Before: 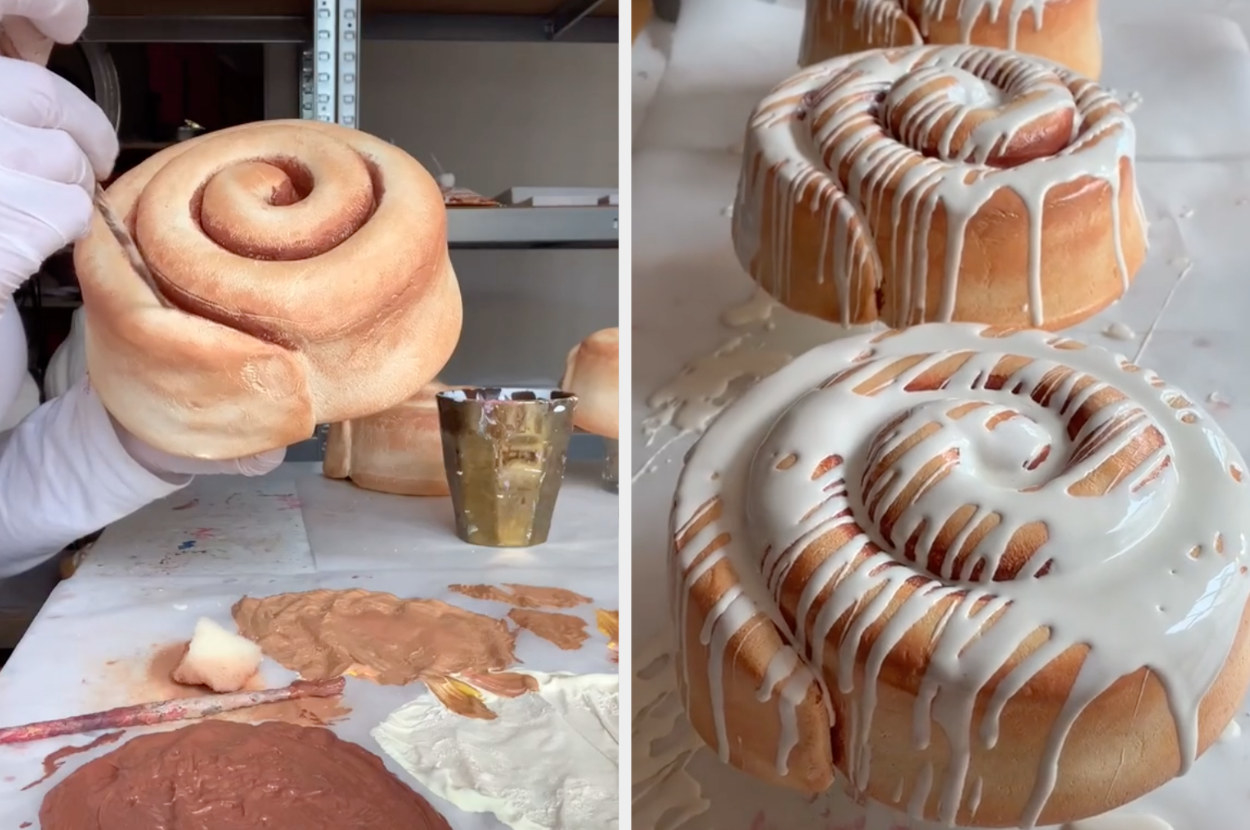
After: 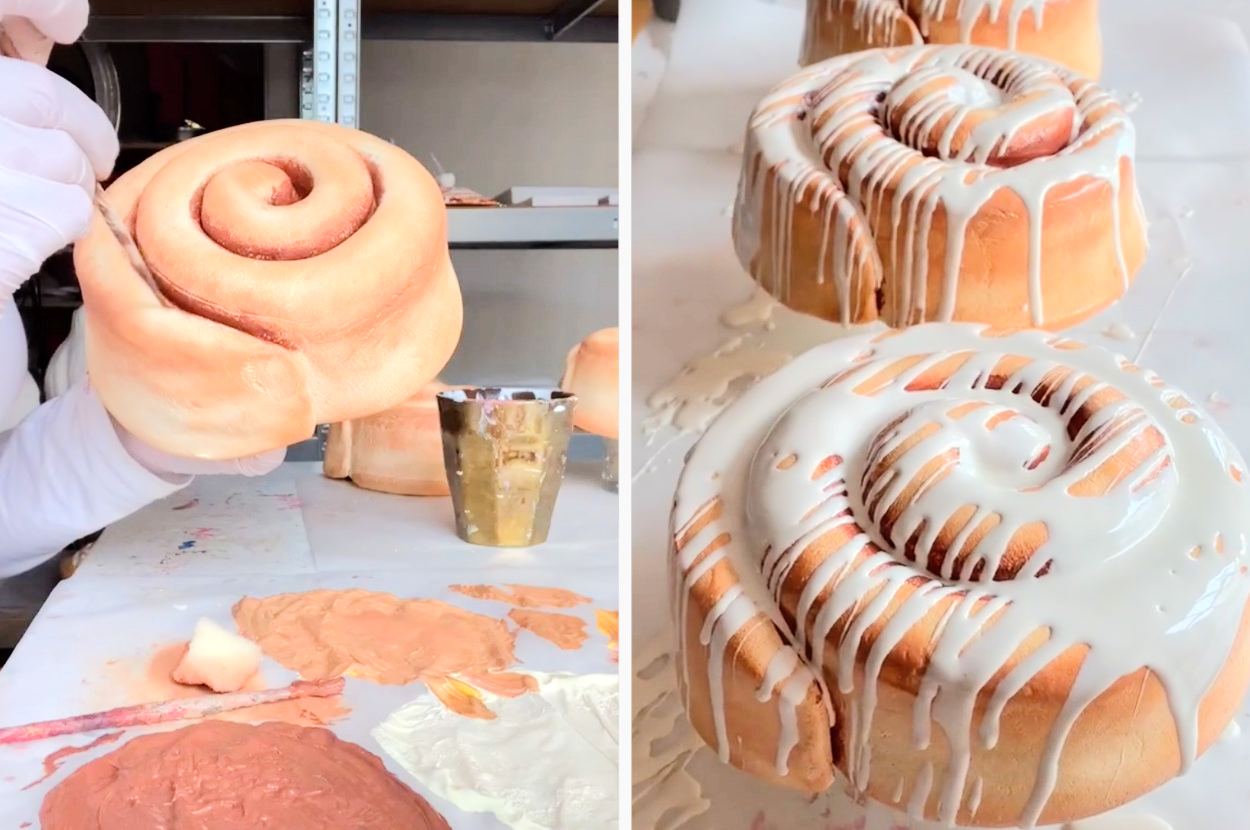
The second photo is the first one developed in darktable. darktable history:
tone equalizer: -7 EV 0.161 EV, -6 EV 0.58 EV, -5 EV 1.14 EV, -4 EV 1.37 EV, -3 EV 1.17 EV, -2 EV 0.6 EV, -1 EV 0.156 EV, edges refinement/feathering 500, mask exposure compensation -1.57 EV, preserve details no
